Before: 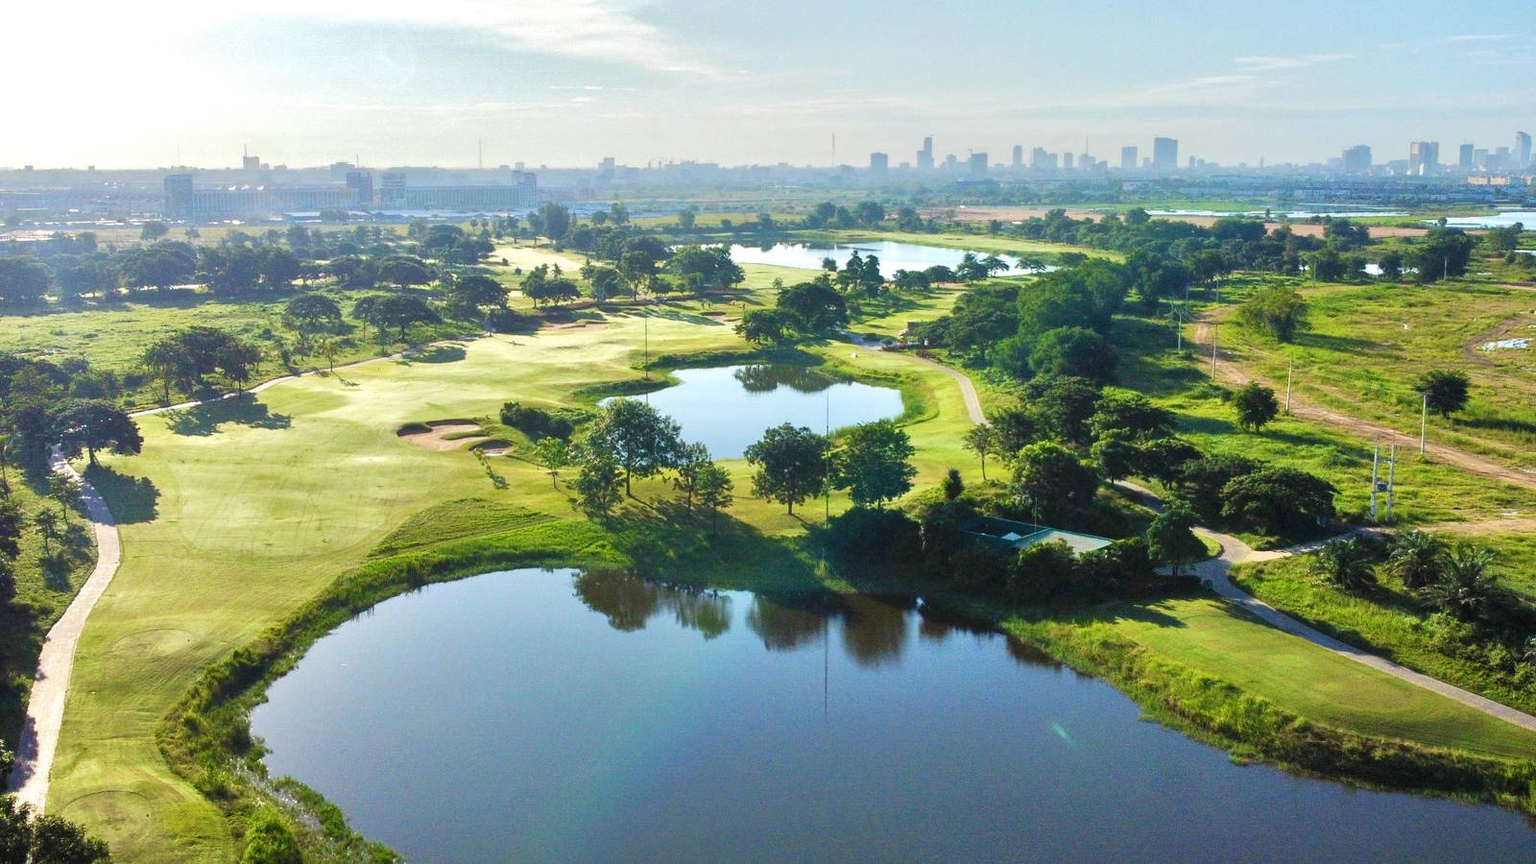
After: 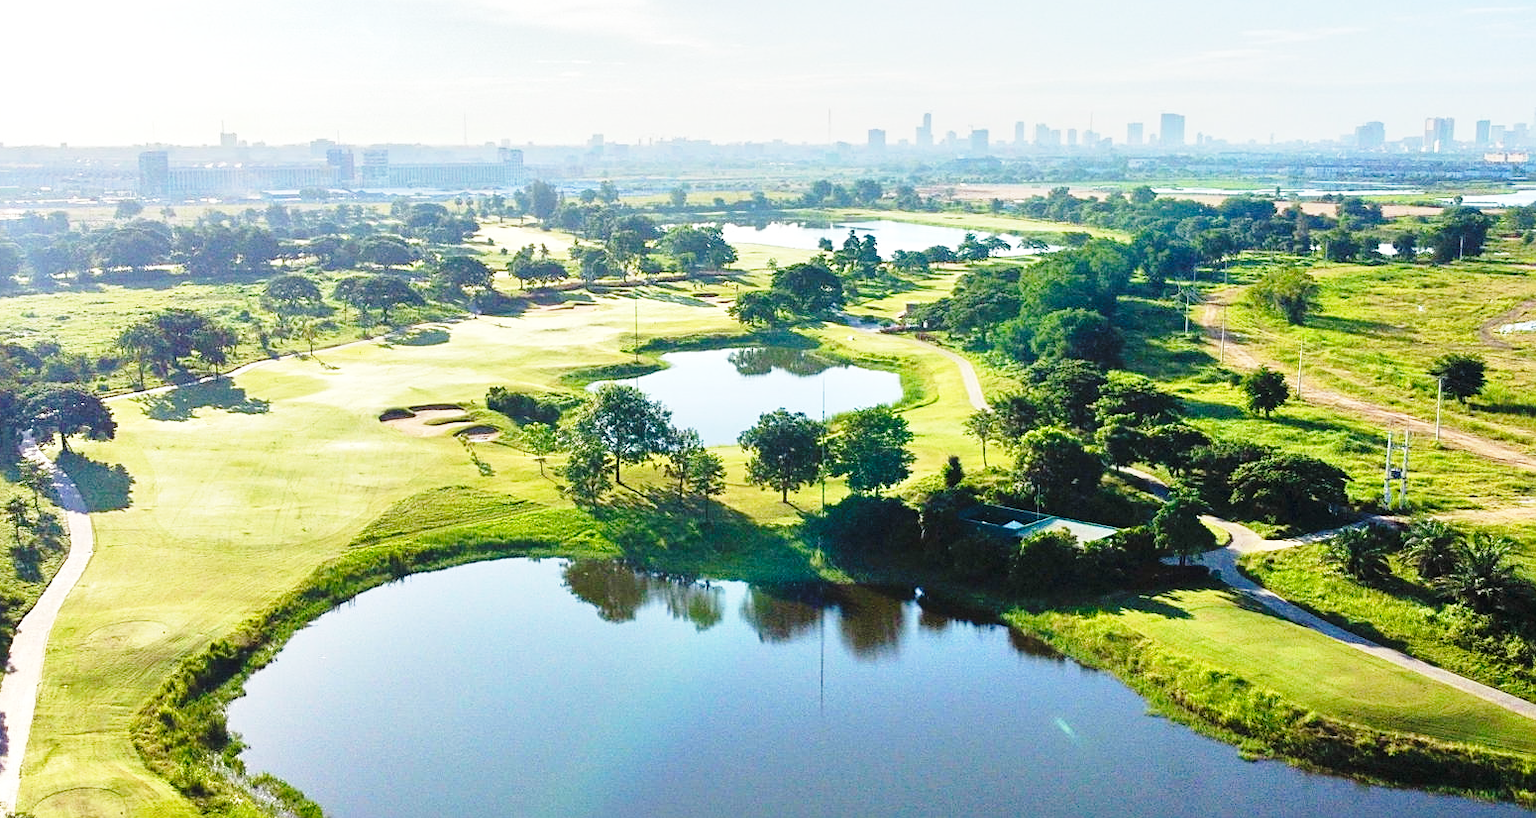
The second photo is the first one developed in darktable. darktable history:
sharpen: radius 2.529, amount 0.323
crop: left 1.964%, top 3.251%, right 1.122%, bottom 4.933%
base curve: curves: ch0 [(0, 0) (0.028, 0.03) (0.121, 0.232) (0.46, 0.748) (0.859, 0.968) (1, 1)], preserve colors none
